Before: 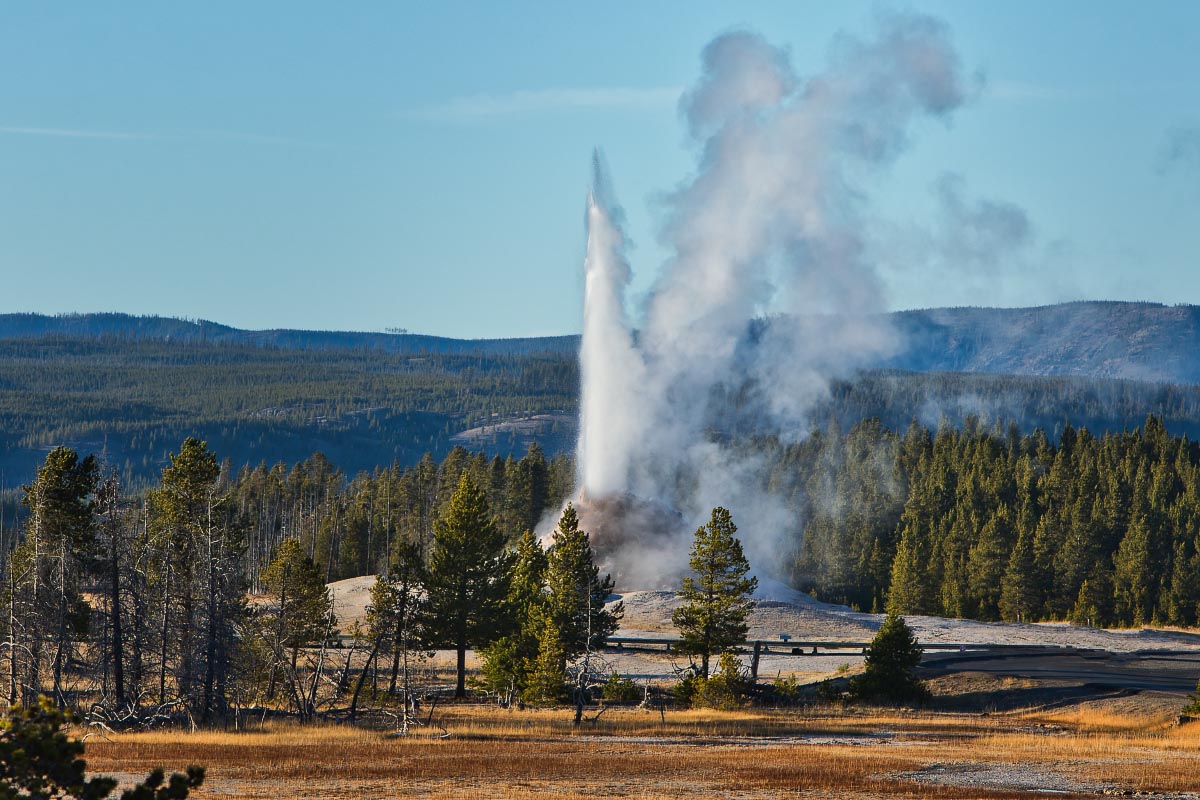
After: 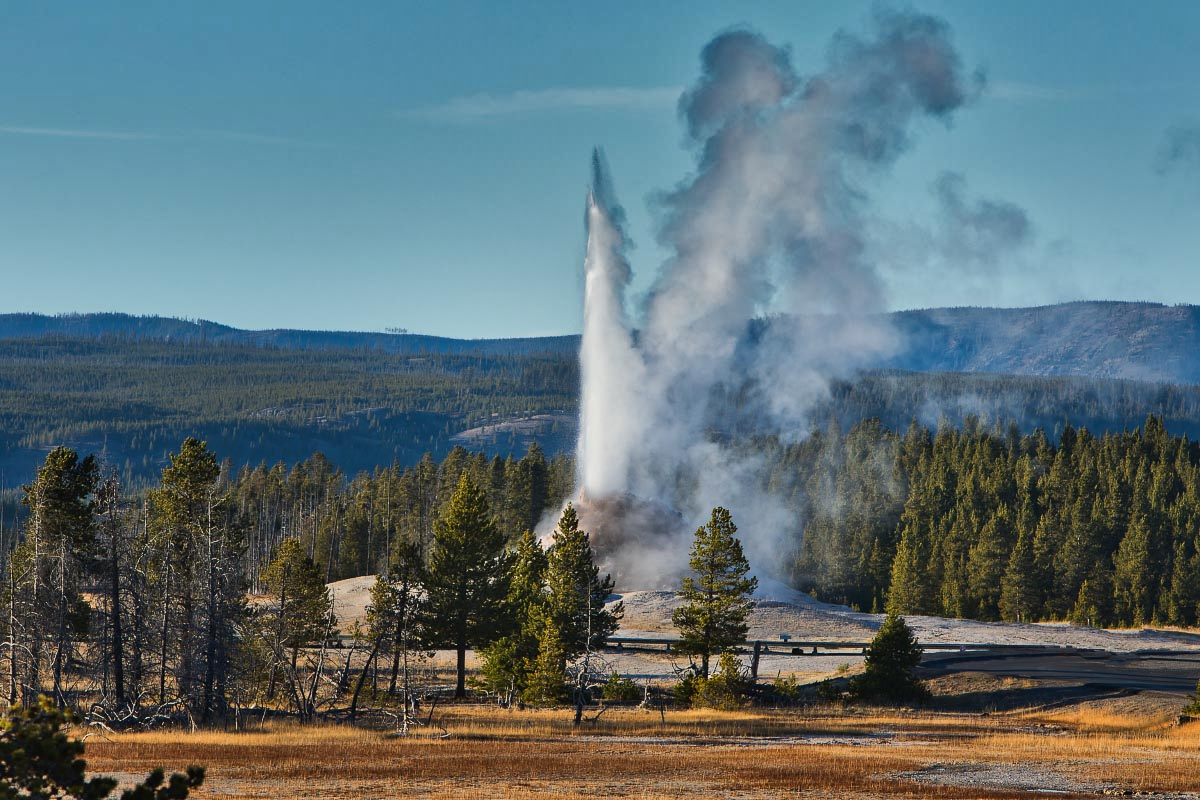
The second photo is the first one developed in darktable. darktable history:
shadows and highlights: shadows 21.03, highlights -82.05, soften with gaussian
